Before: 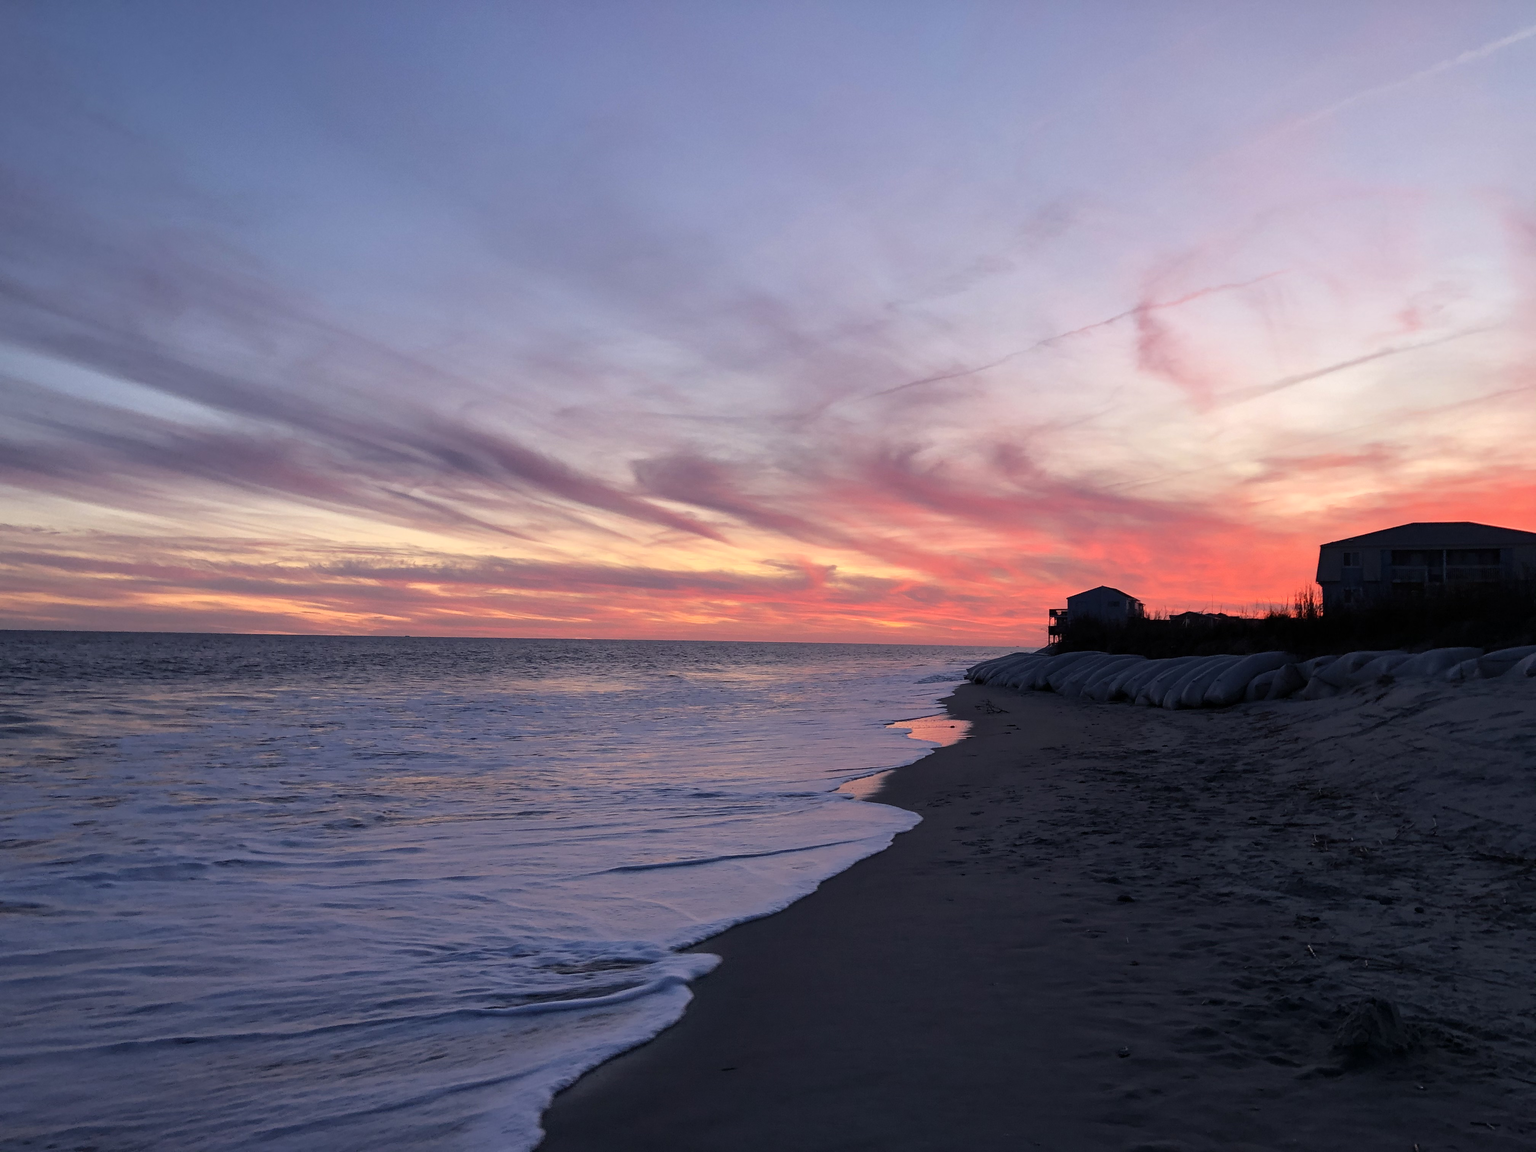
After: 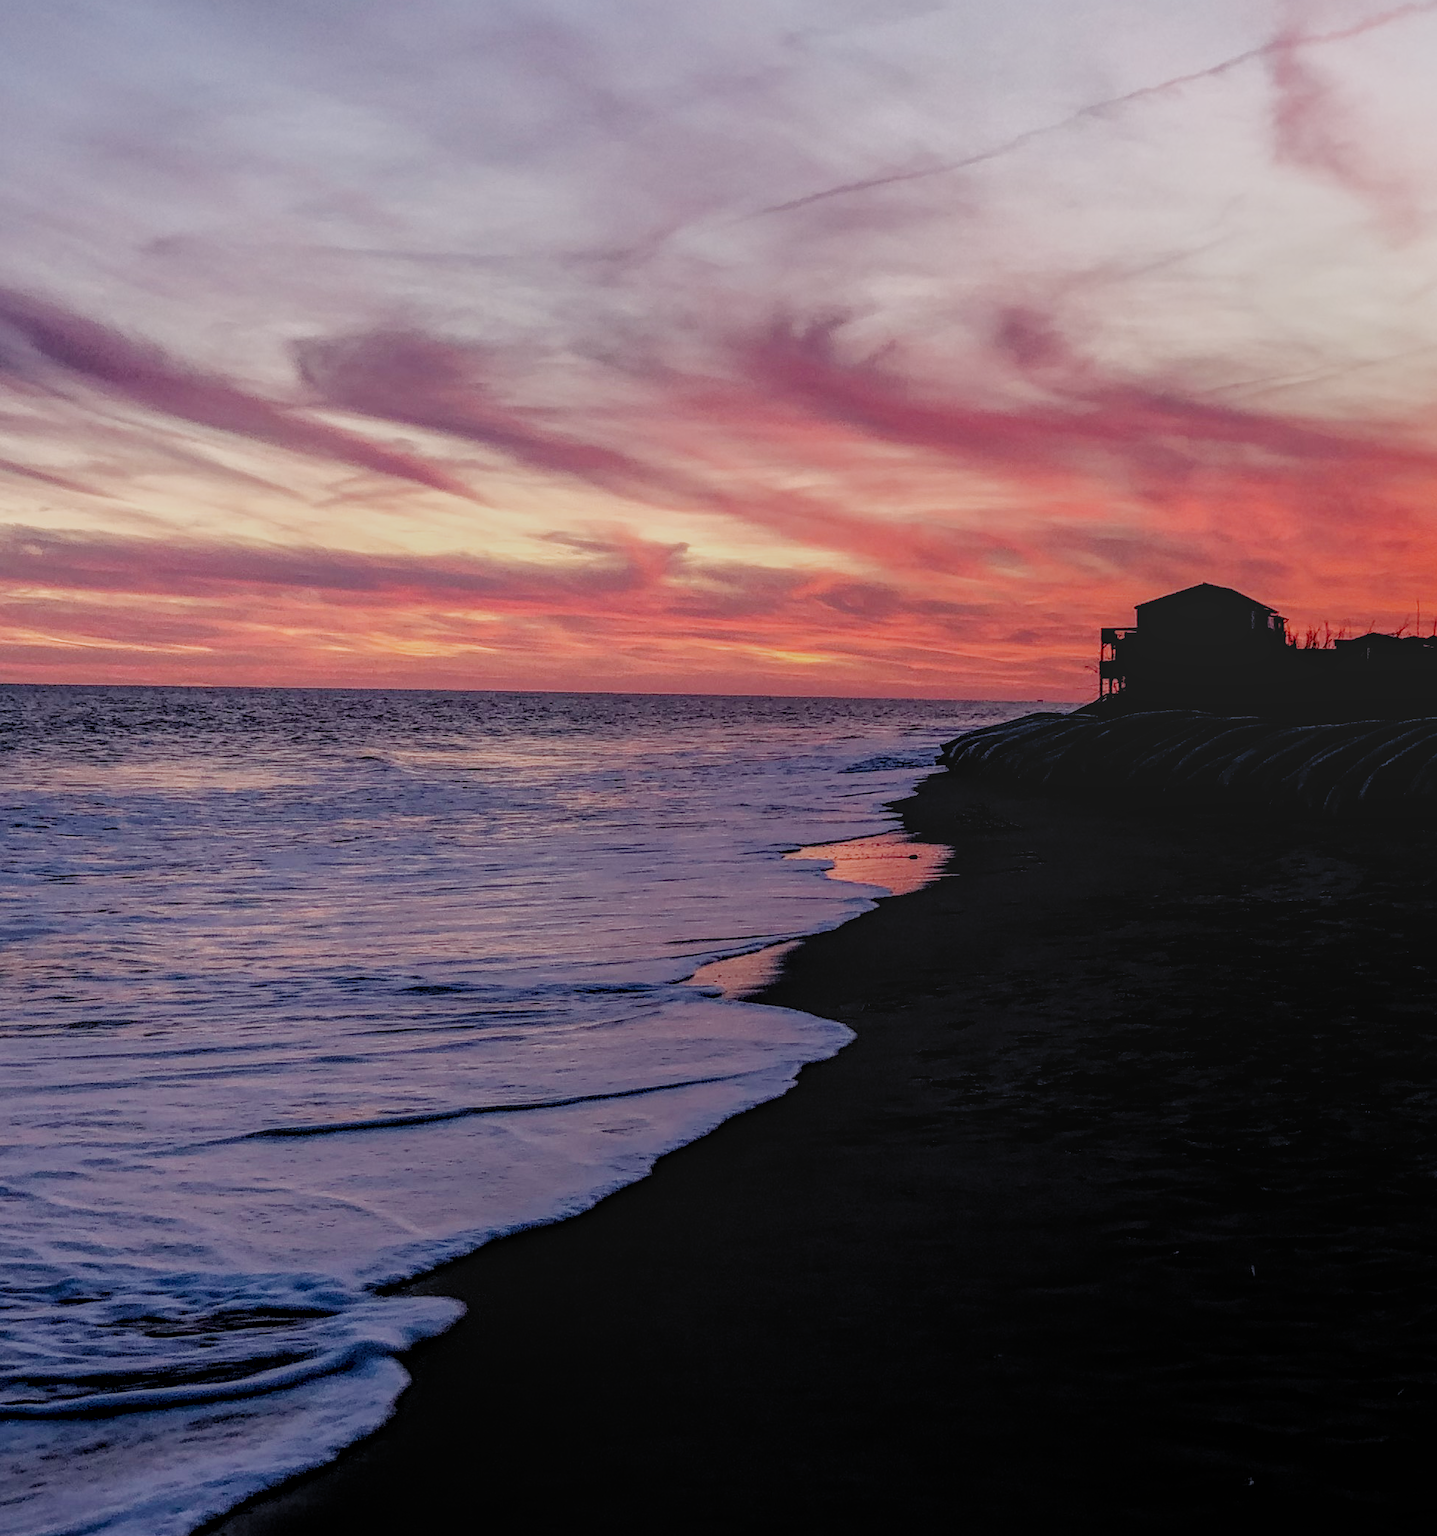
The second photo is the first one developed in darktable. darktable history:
filmic rgb: black relative exposure -4.13 EV, white relative exposure 5.13 EV, threshold 3.02 EV, hardness 2.06, contrast 1.176, add noise in highlights 0.001, preserve chrominance no, color science v3 (2019), use custom middle-gray values true, contrast in highlights soft, enable highlight reconstruction true
crop: left 31.402%, top 24.82%, right 20.393%, bottom 6.512%
local contrast: highlights 20%, shadows 31%, detail 200%, midtone range 0.2
